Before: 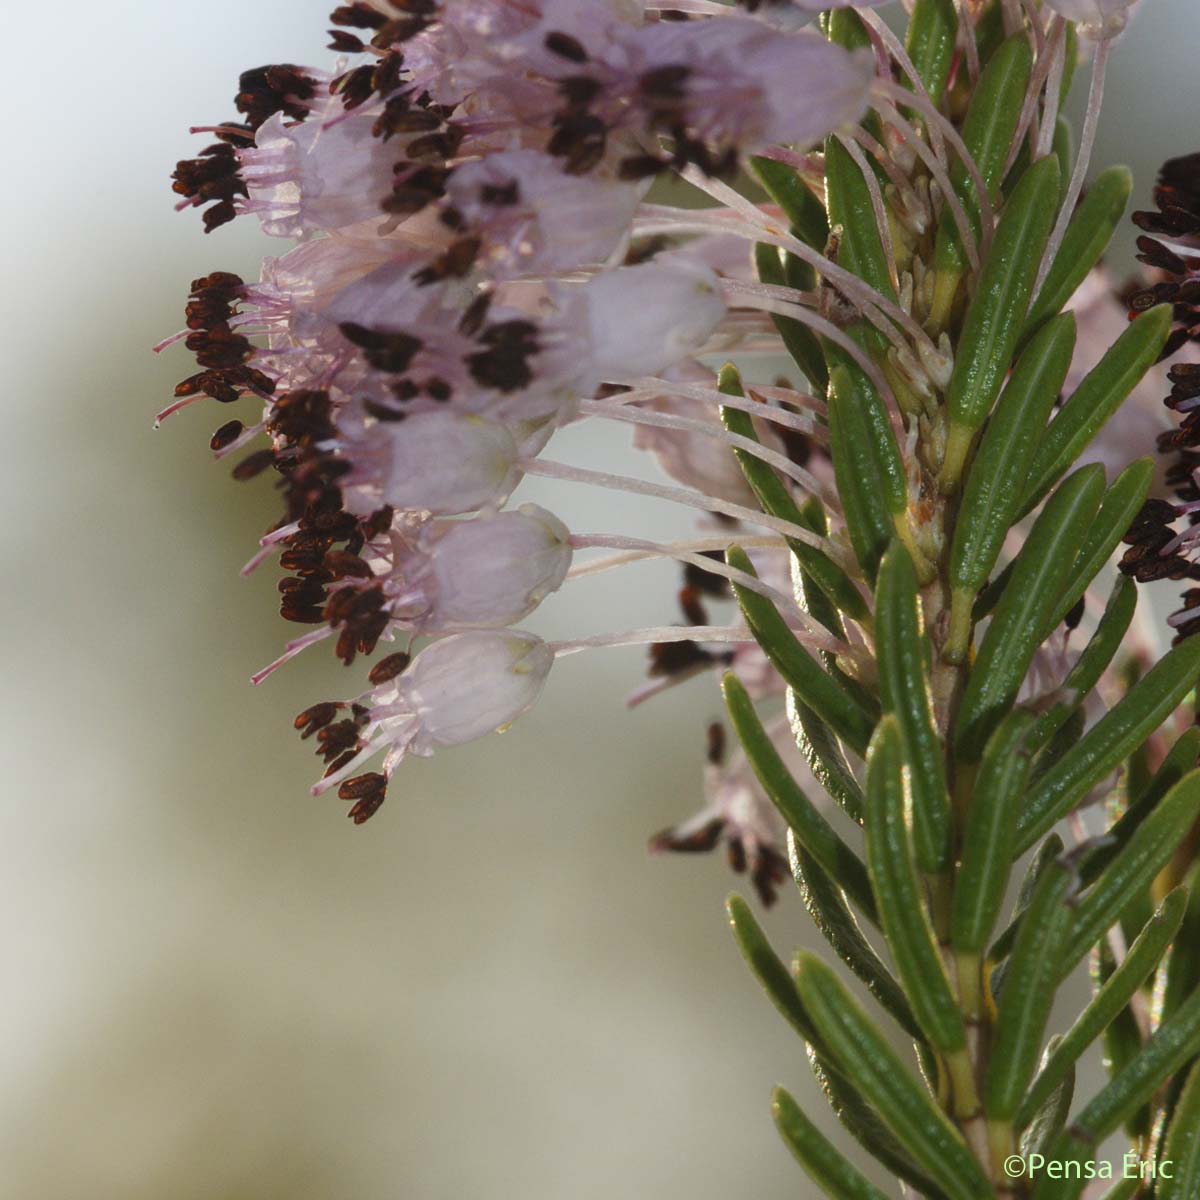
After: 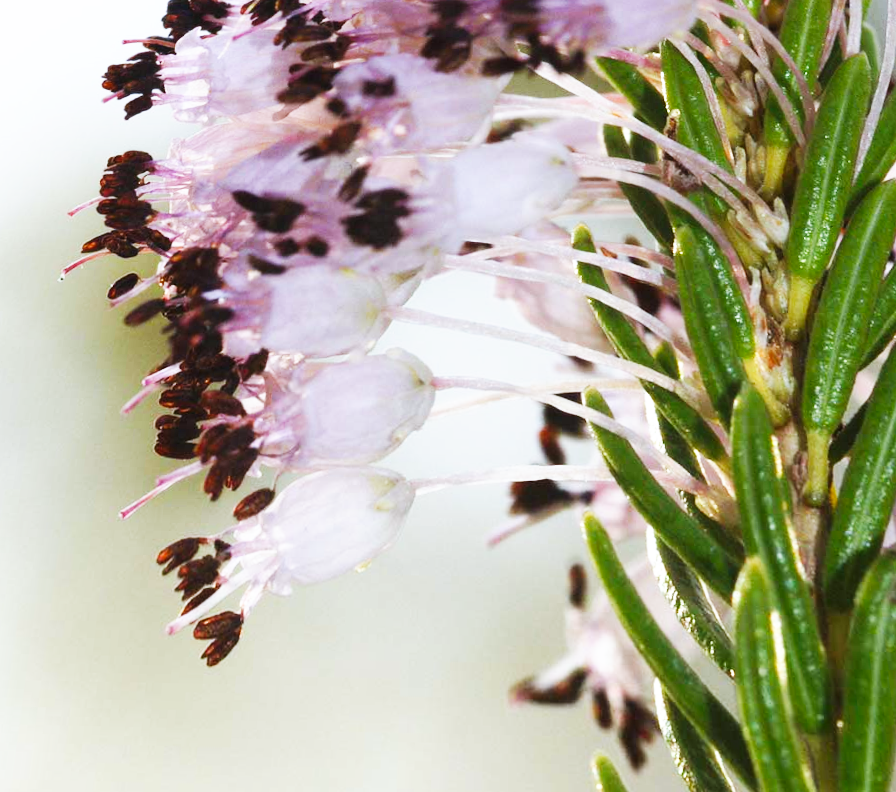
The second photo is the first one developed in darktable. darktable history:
exposure: exposure 0.178 EV, compensate exposure bias true, compensate highlight preservation false
base curve: curves: ch0 [(0, 0) (0.007, 0.004) (0.027, 0.03) (0.046, 0.07) (0.207, 0.54) (0.442, 0.872) (0.673, 0.972) (1, 1)], preserve colors none
crop: left 1.509%, top 3.452%, right 7.696%, bottom 28.452%
rotate and perspective: rotation 0.72°, lens shift (vertical) -0.352, lens shift (horizontal) -0.051, crop left 0.152, crop right 0.859, crop top 0.019, crop bottom 0.964
white balance: red 0.954, blue 1.079
